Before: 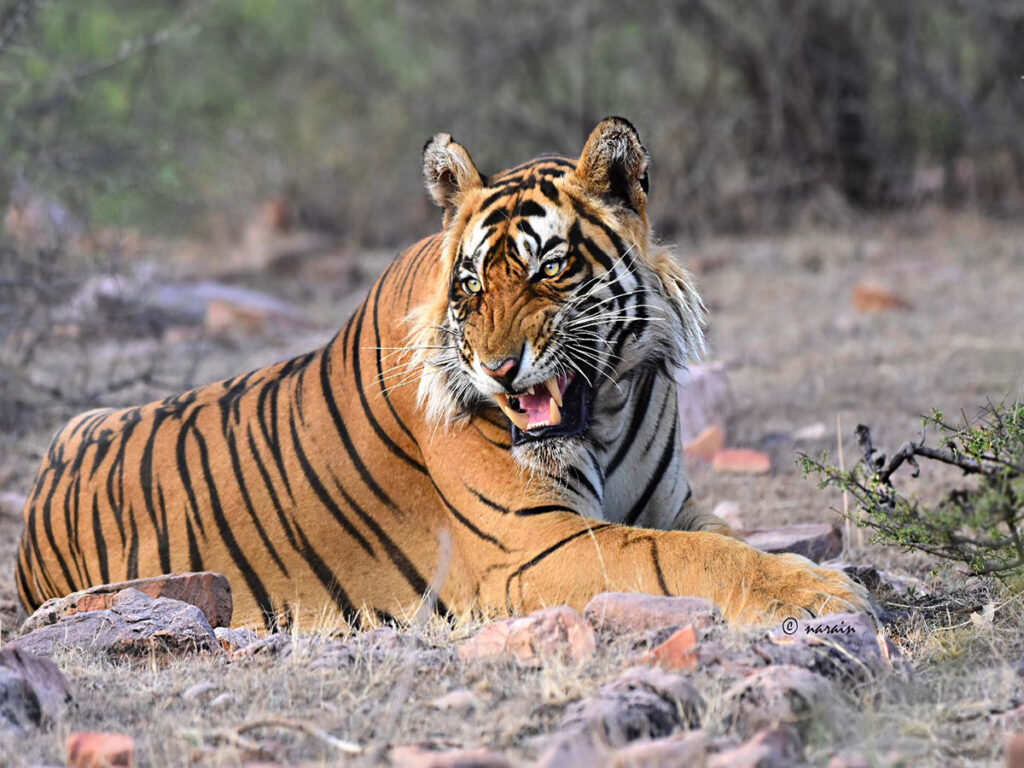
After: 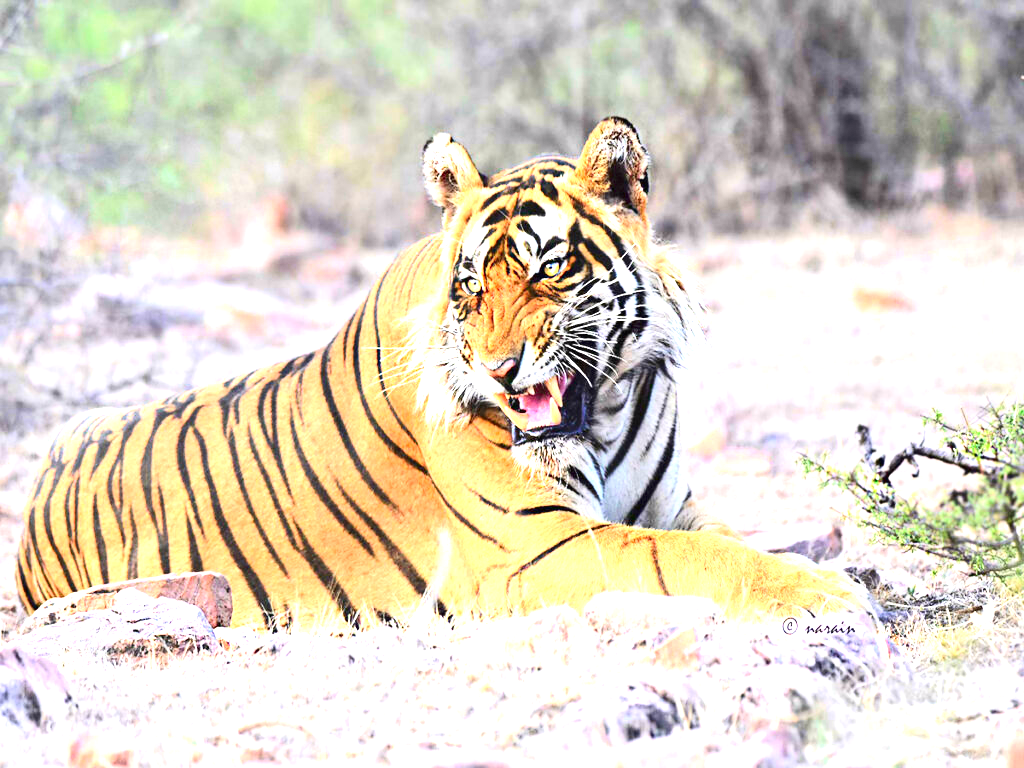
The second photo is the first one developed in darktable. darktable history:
tone curve: curves: ch0 [(0, 0.011) (0.139, 0.106) (0.295, 0.271) (0.499, 0.523) (0.739, 0.782) (0.857, 0.879) (1, 0.967)]; ch1 [(0, 0) (0.291, 0.229) (0.394, 0.365) (0.469, 0.456) (0.495, 0.497) (0.524, 0.53) (0.588, 0.62) (0.725, 0.779) (1, 1)]; ch2 [(0, 0) (0.125, 0.089) (0.35, 0.317) (0.437, 0.42) (0.502, 0.499) (0.537, 0.551) (0.613, 0.636) (1, 1)], color space Lab, independent channels, preserve colors none
exposure: exposure 2.04 EV, compensate highlight preservation false
